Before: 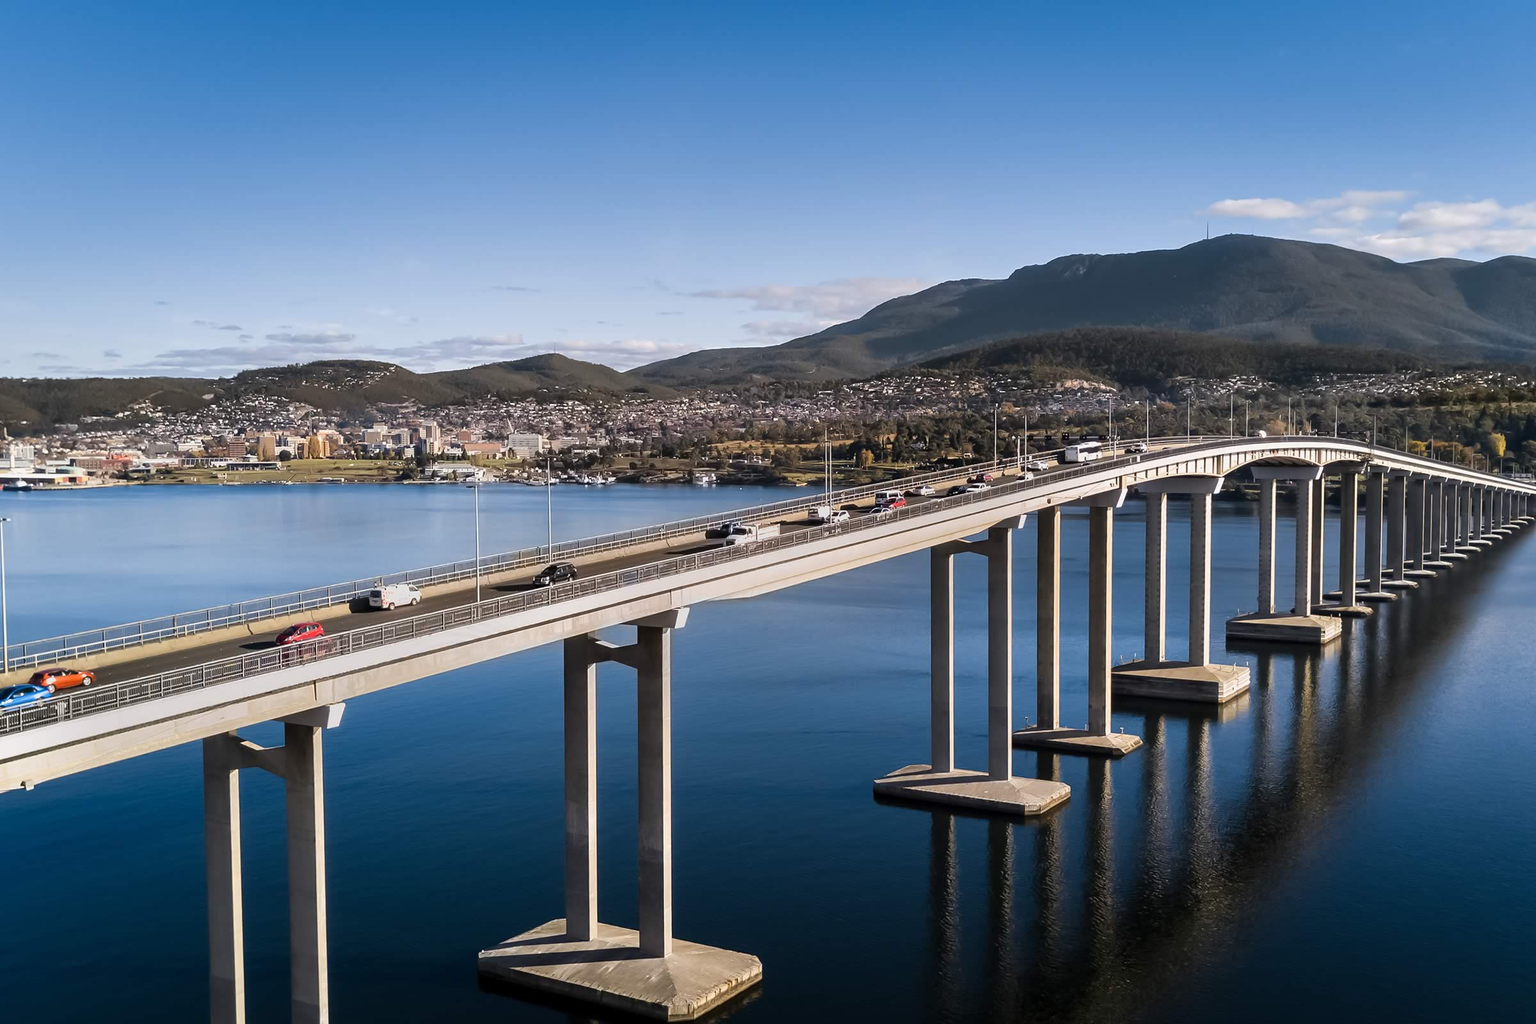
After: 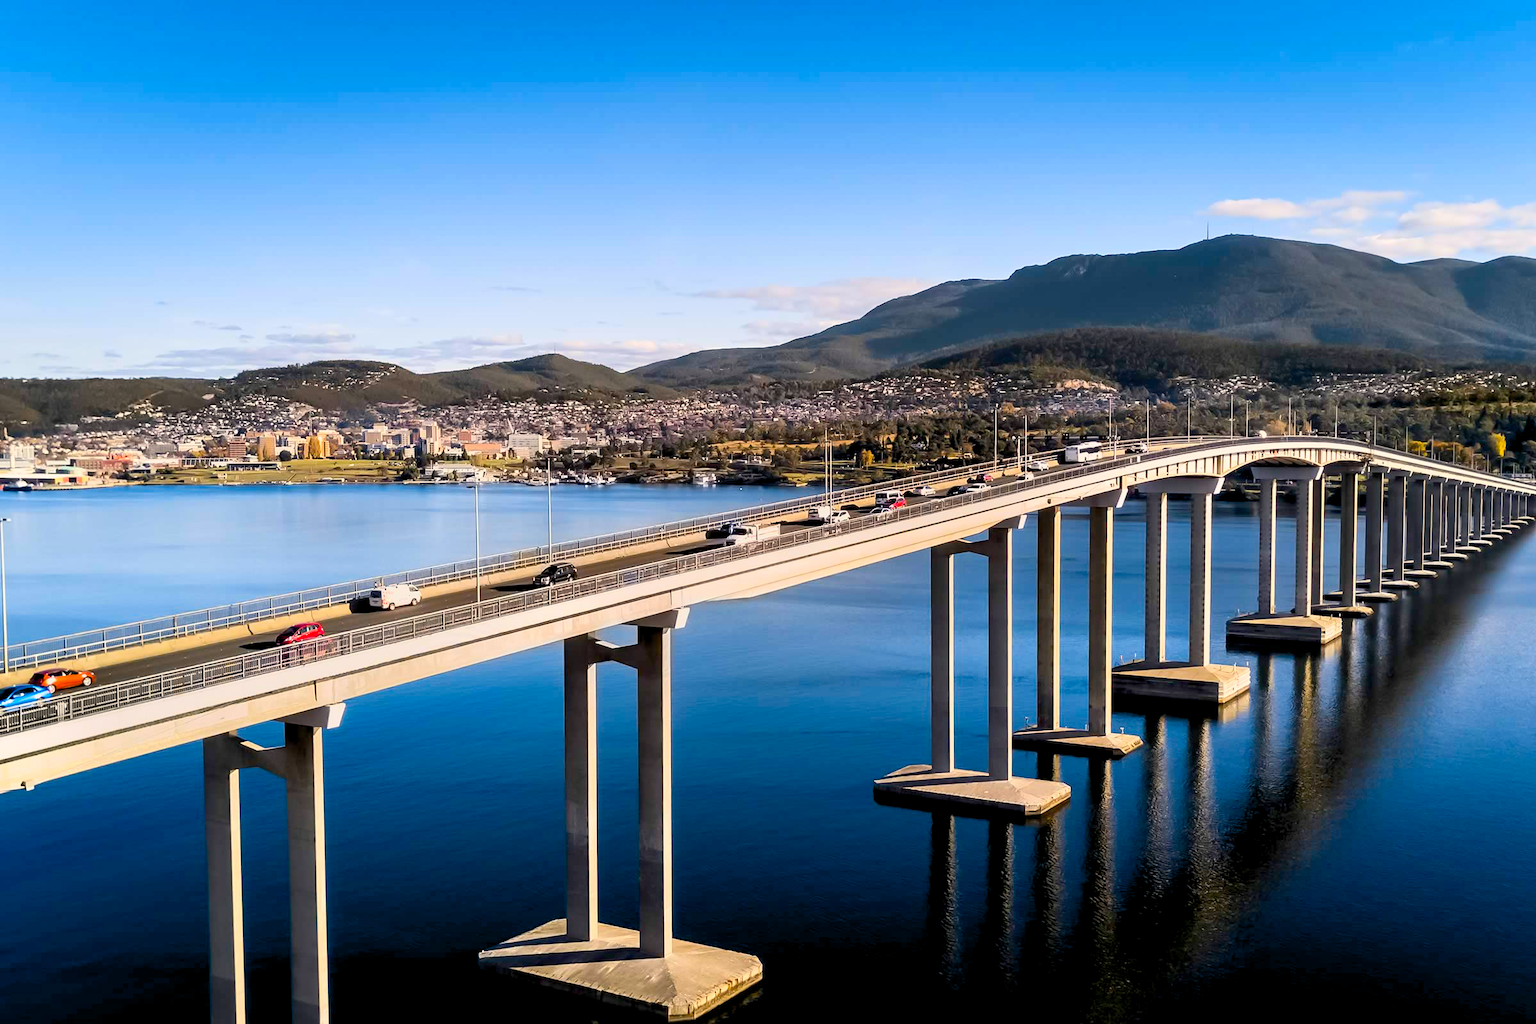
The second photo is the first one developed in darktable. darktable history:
color balance rgb: highlights gain › chroma 2.044%, highlights gain › hue 72.54°, global offset › luminance -0.974%, perceptual saturation grading › global saturation 29.607%, global vibrance 3.212%
contrast brightness saturation: contrast 0.201, brightness 0.161, saturation 0.219
